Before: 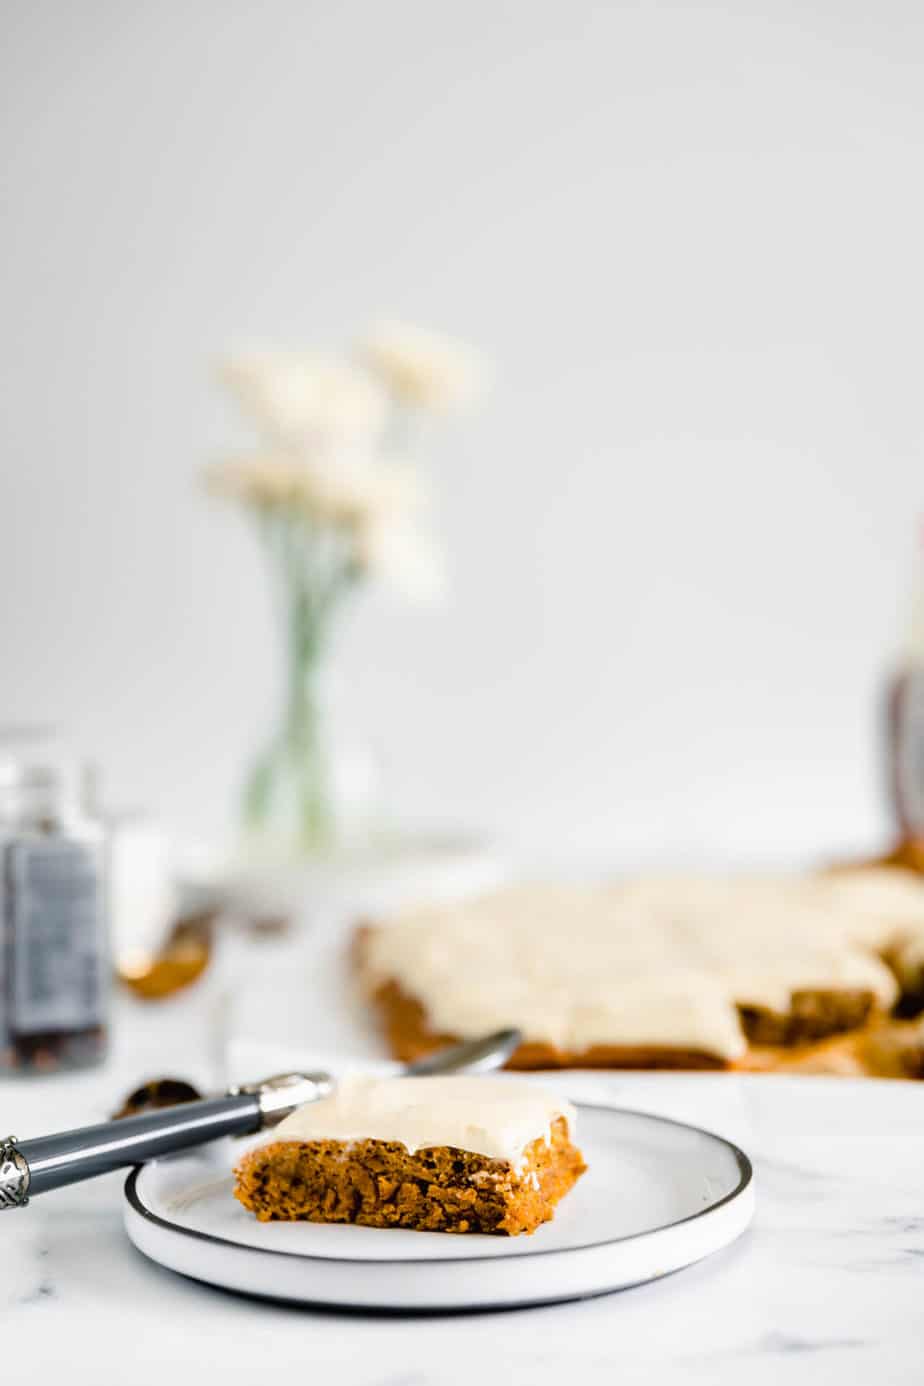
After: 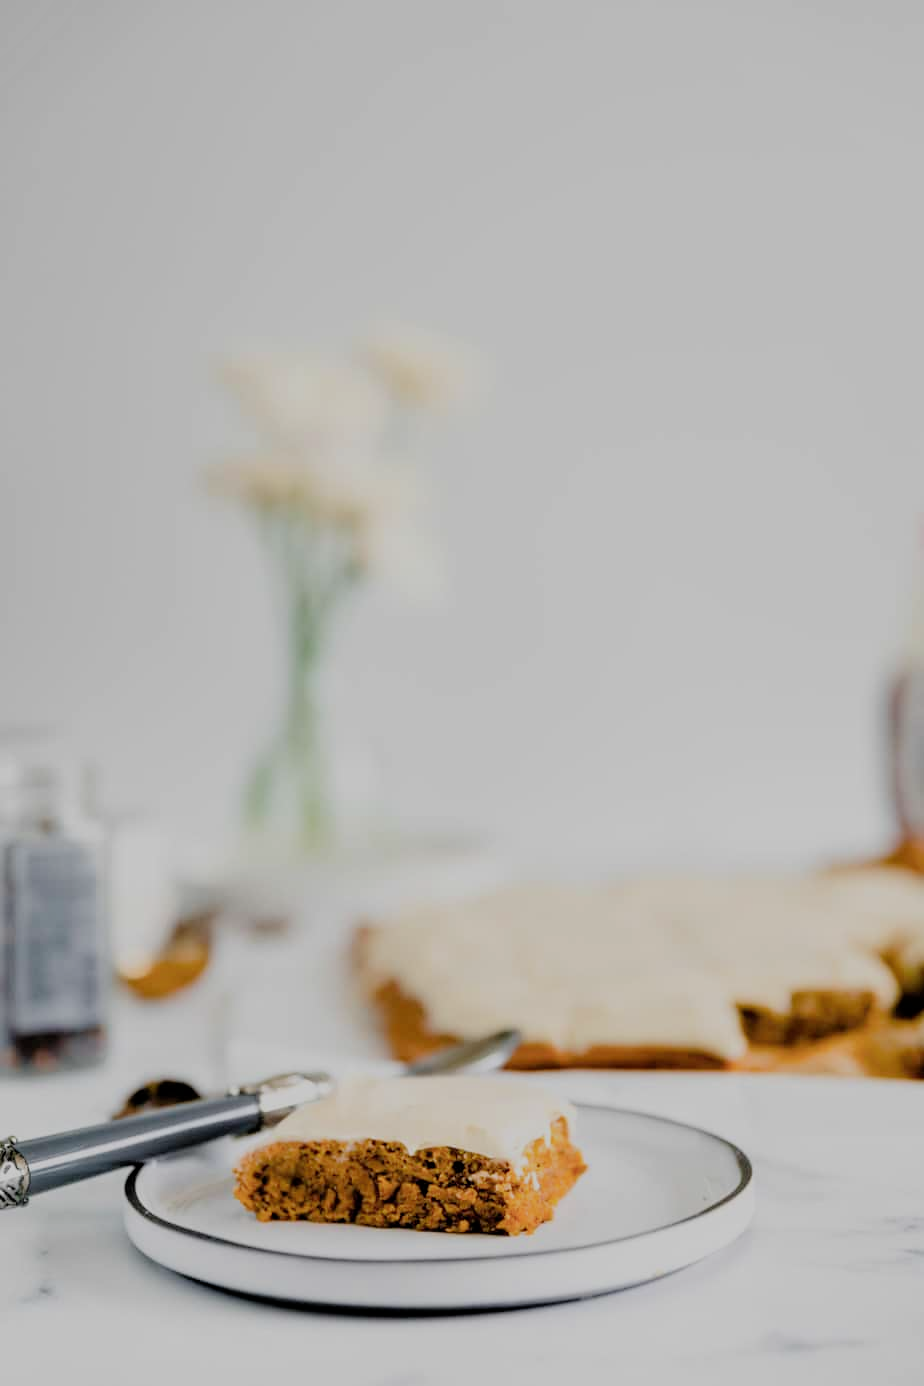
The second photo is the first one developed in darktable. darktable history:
filmic rgb: black relative exposure -6.59 EV, white relative exposure 4.71 EV, hardness 3.13, contrast 0.805
tone equalizer: on, module defaults
